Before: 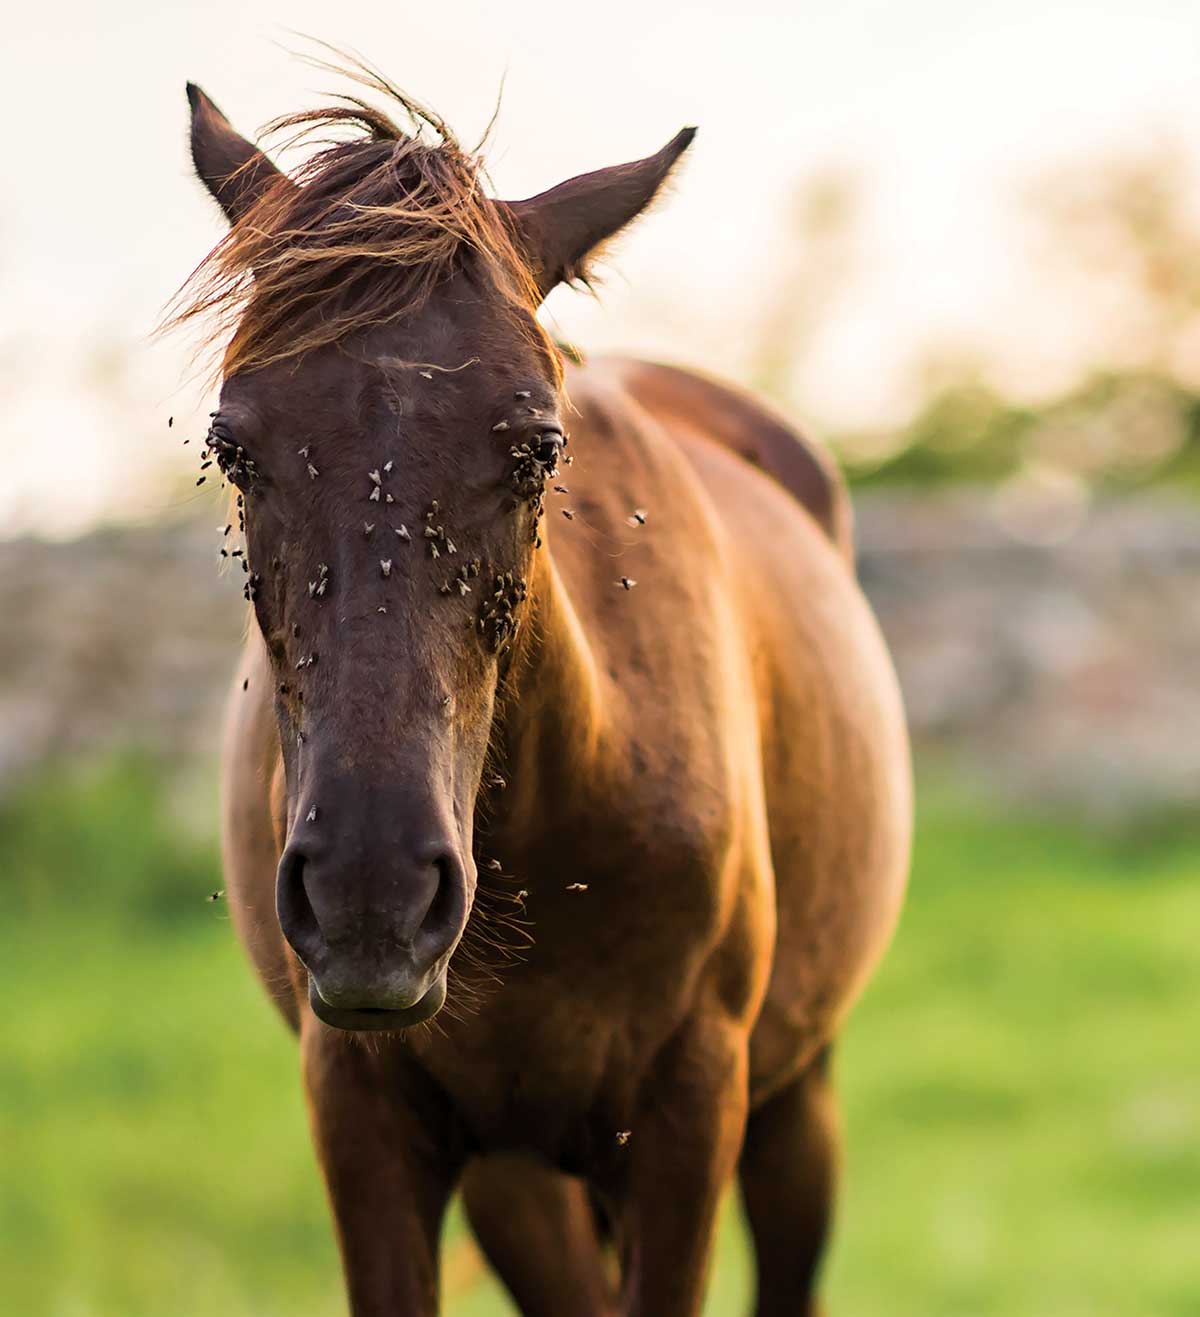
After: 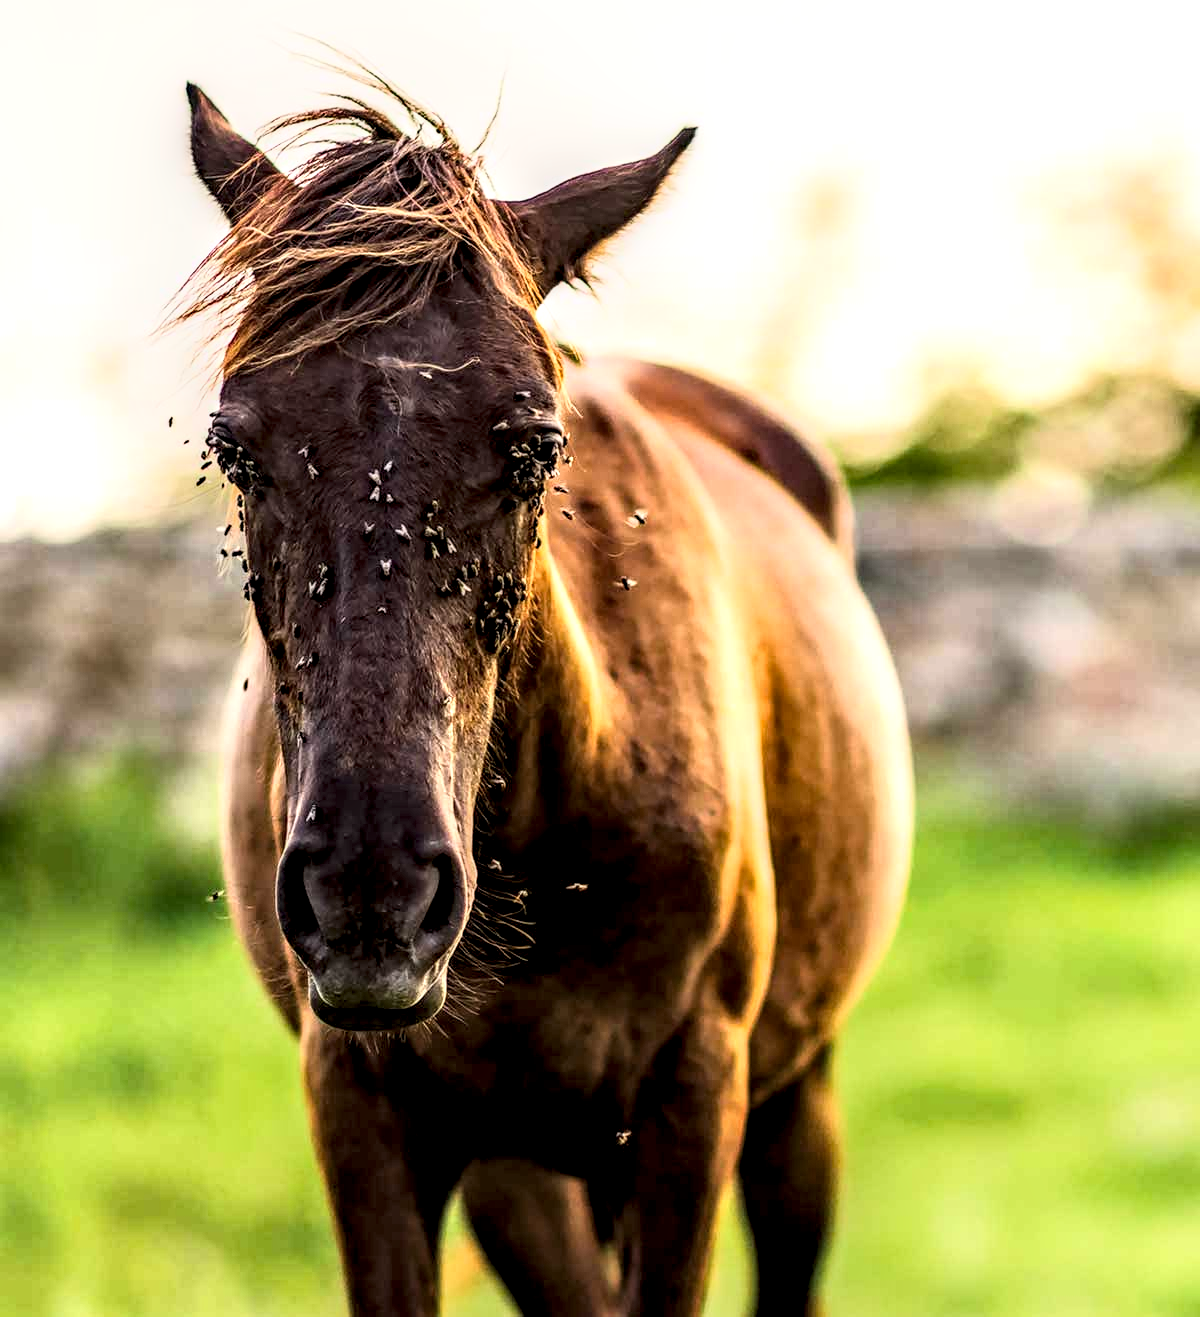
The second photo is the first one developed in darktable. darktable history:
local contrast: highlights 19%, detail 186%
haze removal: compatibility mode true, adaptive false
base curve: curves: ch0 [(0, 0) (0.005, 0.002) (0.193, 0.295) (0.399, 0.664) (0.75, 0.928) (1, 1)]
